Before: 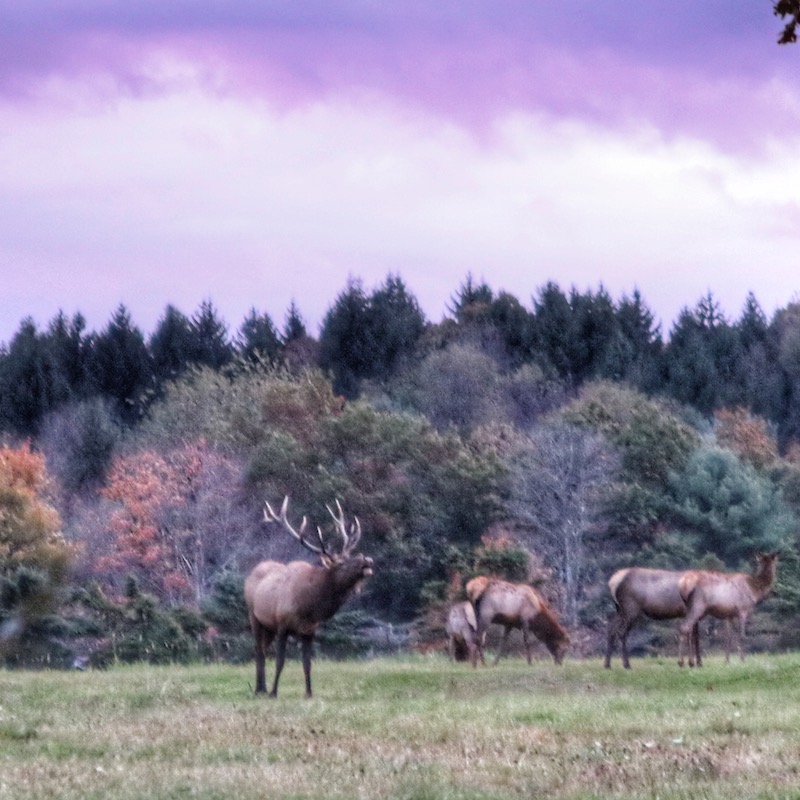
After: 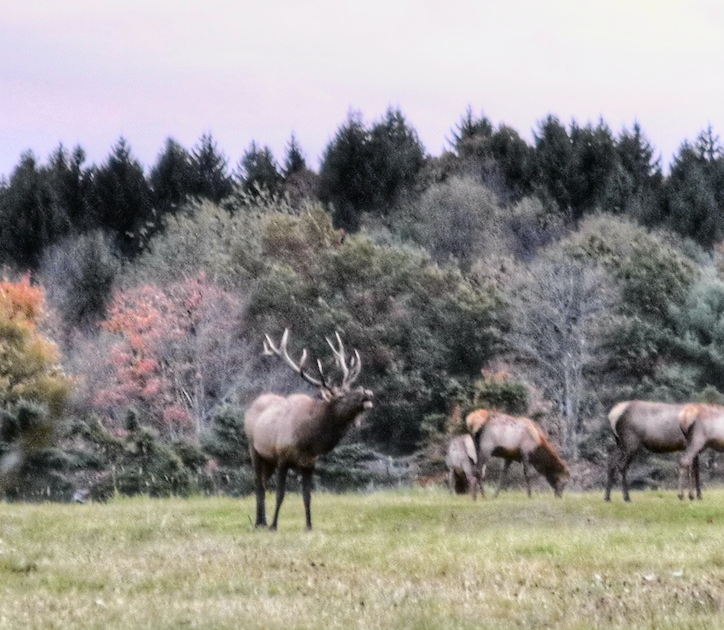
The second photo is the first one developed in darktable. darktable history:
crop: top 20.916%, right 9.437%, bottom 0.316%
tone curve: curves: ch0 [(0, 0) (0.136, 0.071) (0.346, 0.366) (0.489, 0.573) (0.66, 0.748) (0.858, 0.926) (1, 0.977)]; ch1 [(0, 0) (0.353, 0.344) (0.45, 0.46) (0.498, 0.498) (0.521, 0.512) (0.563, 0.559) (0.592, 0.605) (0.641, 0.673) (1, 1)]; ch2 [(0, 0) (0.333, 0.346) (0.375, 0.375) (0.424, 0.43) (0.476, 0.492) (0.502, 0.502) (0.524, 0.531) (0.579, 0.61) (0.612, 0.644) (0.641, 0.722) (1, 1)], color space Lab, independent channels, preserve colors none
color balance: mode lift, gamma, gain (sRGB), lift [1.04, 1, 1, 0.97], gamma [1.01, 1, 1, 0.97], gain [0.96, 1, 1, 0.97]
